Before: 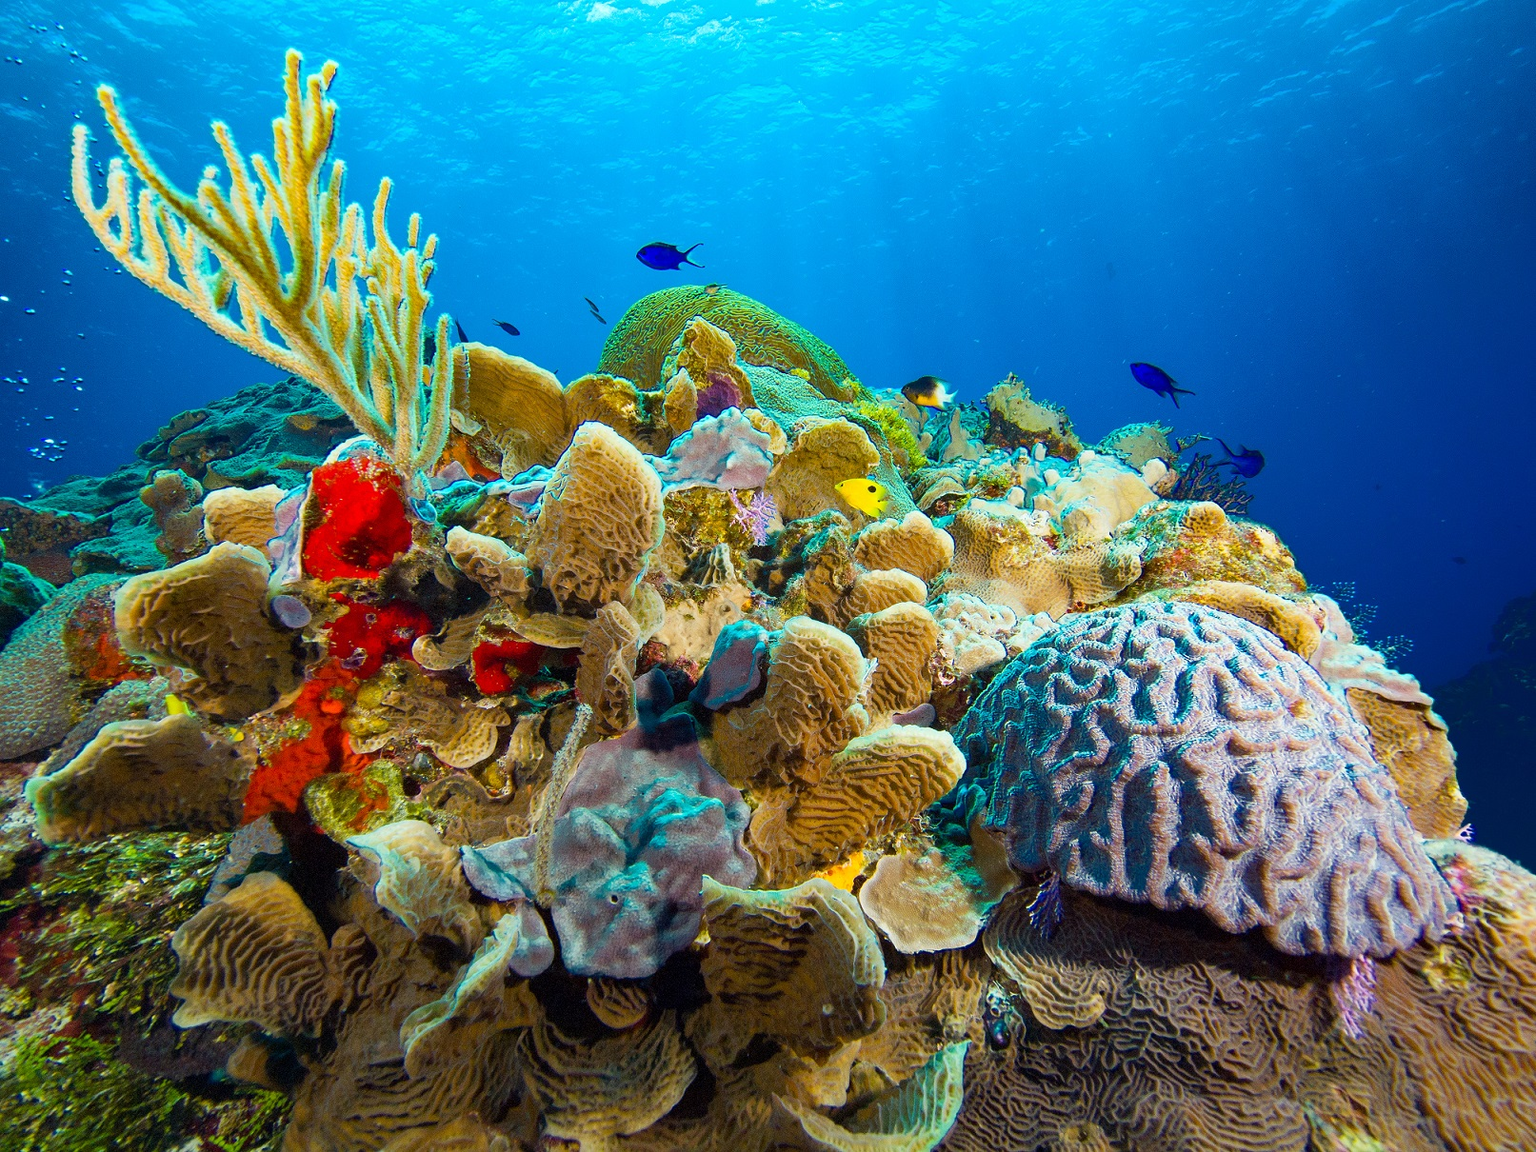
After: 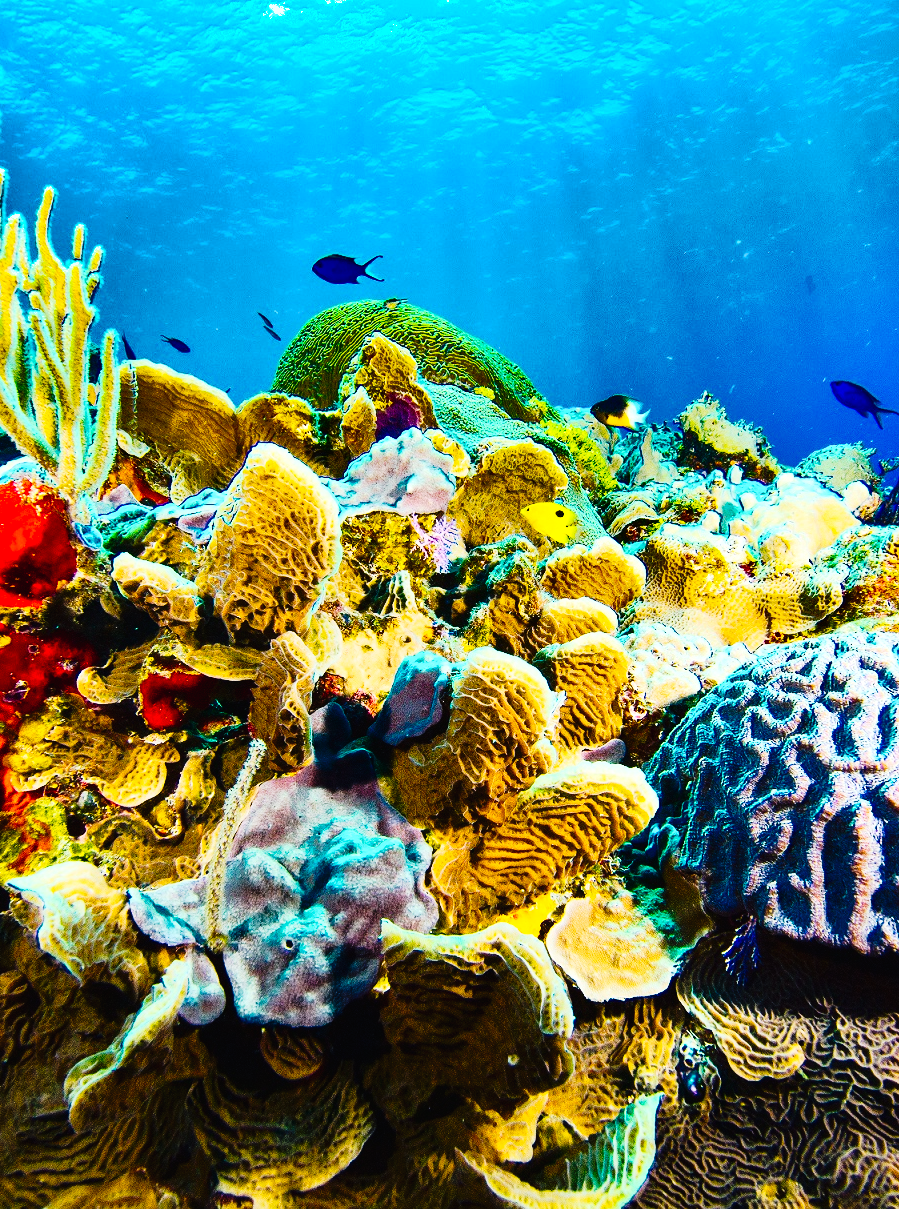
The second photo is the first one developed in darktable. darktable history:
crop: left 22.078%, right 22.144%, bottom 0.015%
exposure: exposure 0.201 EV, compensate highlight preservation false
tone equalizer: -8 EV -0.453 EV, -7 EV -0.417 EV, -6 EV -0.351 EV, -5 EV -0.205 EV, -3 EV 0.221 EV, -2 EV 0.304 EV, -1 EV 0.368 EV, +0 EV 0.405 EV
contrast brightness saturation: contrast 0.29
tone curve: curves: ch0 [(0, 0.014) (0.17, 0.099) (0.398, 0.423) (0.725, 0.828) (0.872, 0.918) (1, 0.981)]; ch1 [(0, 0) (0.402, 0.36) (0.489, 0.491) (0.5, 0.503) (0.515, 0.52) (0.545, 0.572) (0.615, 0.662) (0.701, 0.725) (1, 1)]; ch2 [(0, 0) (0.42, 0.458) (0.485, 0.499) (0.503, 0.503) (0.531, 0.542) (0.561, 0.594) (0.644, 0.694) (0.717, 0.753) (1, 0.991)], preserve colors none
shadows and highlights: shadows 20.98, highlights -81.78, soften with gaussian
color balance rgb: shadows lift › luminance -7.711%, shadows lift › chroma 2.181%, shadows lift › hue 164.31°, linear chroma grading › shadows -8.133%, linear chroma grading › global chroma 9.687%, perceptual saturation grading › global saturation 29.365%
